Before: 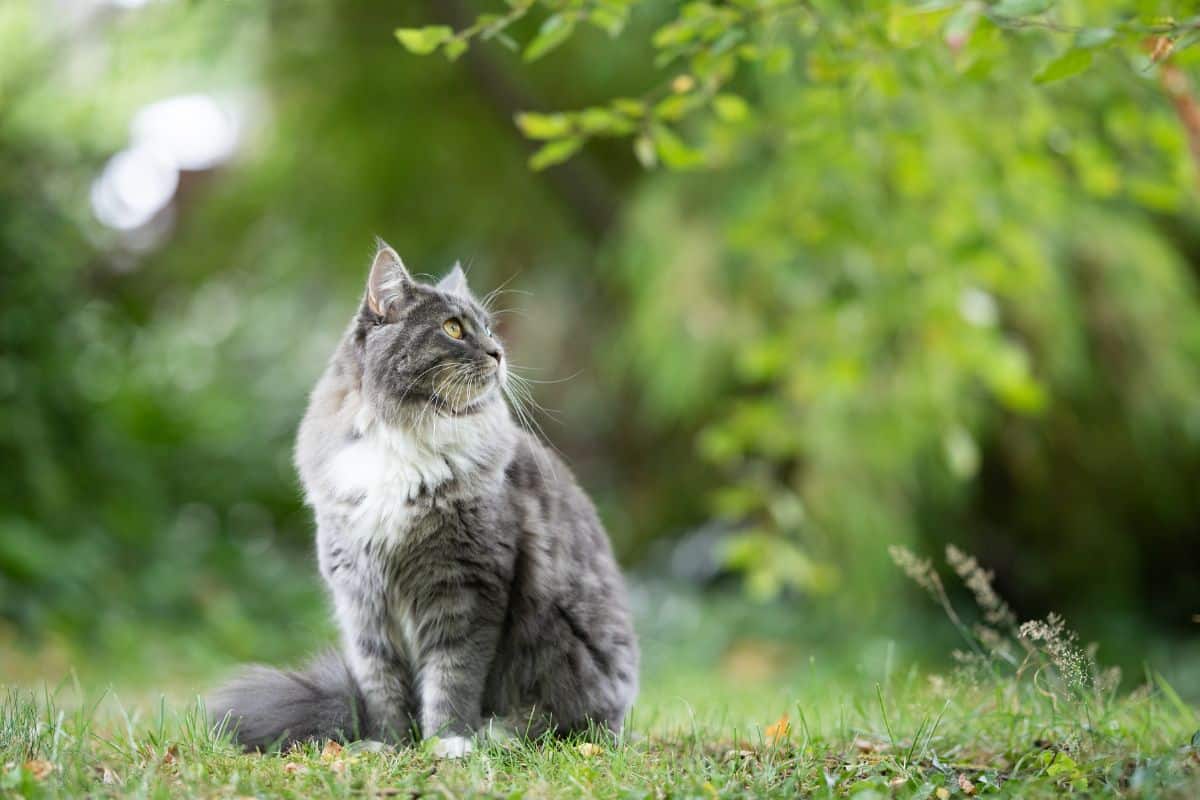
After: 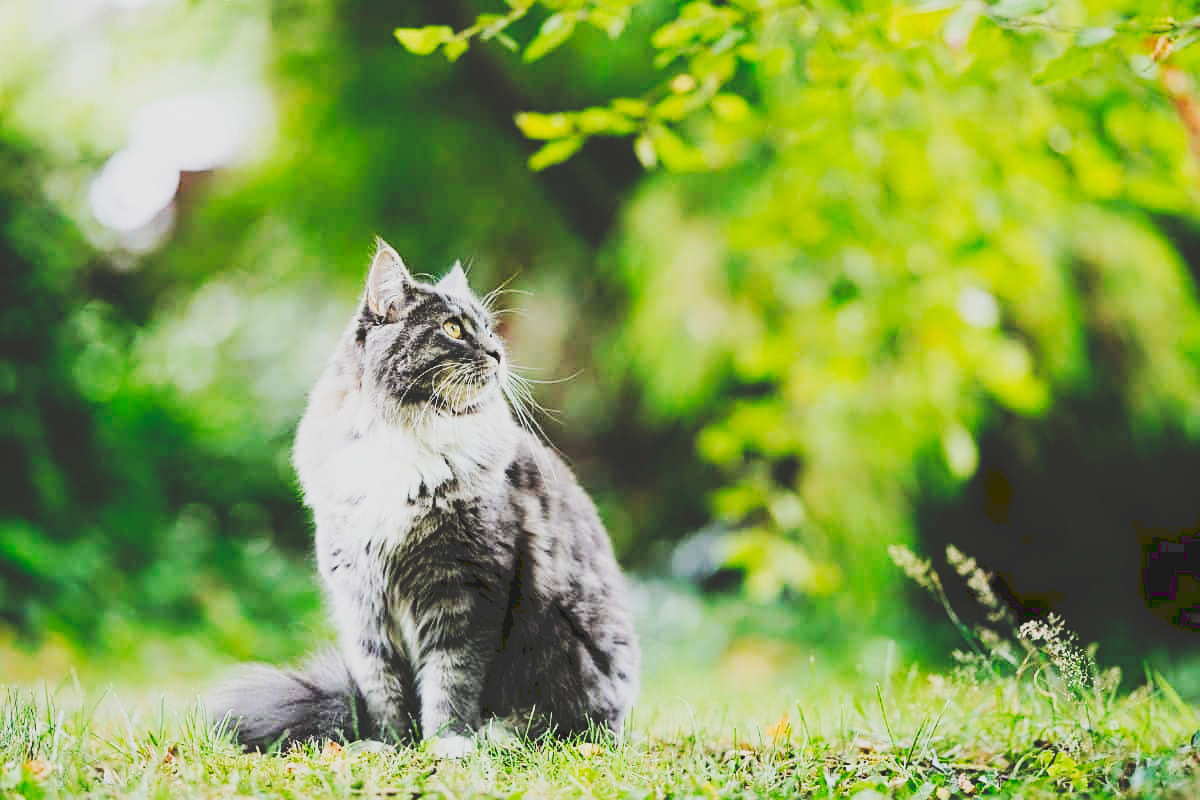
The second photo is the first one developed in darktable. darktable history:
tone curve: curves: ch0 [(0, 0) (0.003, 0.184) (0.011, 0.184) (0.025, 0.189) (0.044, 0.192) (0.069, 0.194) (0.1, 0.2) (0.136, 0.202) (0.177, 0.206) (0.224, 0.214) (0.277, 0.243) (0.335, 0.297) (0.399, 0.39) (0.468, 0.508) (0.543, 0.653) (0.623, 0.754) (0.709, 0.834) (0.801, 0.887) (0.898, 0.925) (1, 1)], preserve colors none
filmic rgb: black relative exposure -7.18 EV, white relative exposure 5.39 EV, hardness 3.02
exposure: black level correction 0.005, exposure 0.276 EV, compensate highlight preservation false
sharpen: on, module defaults
